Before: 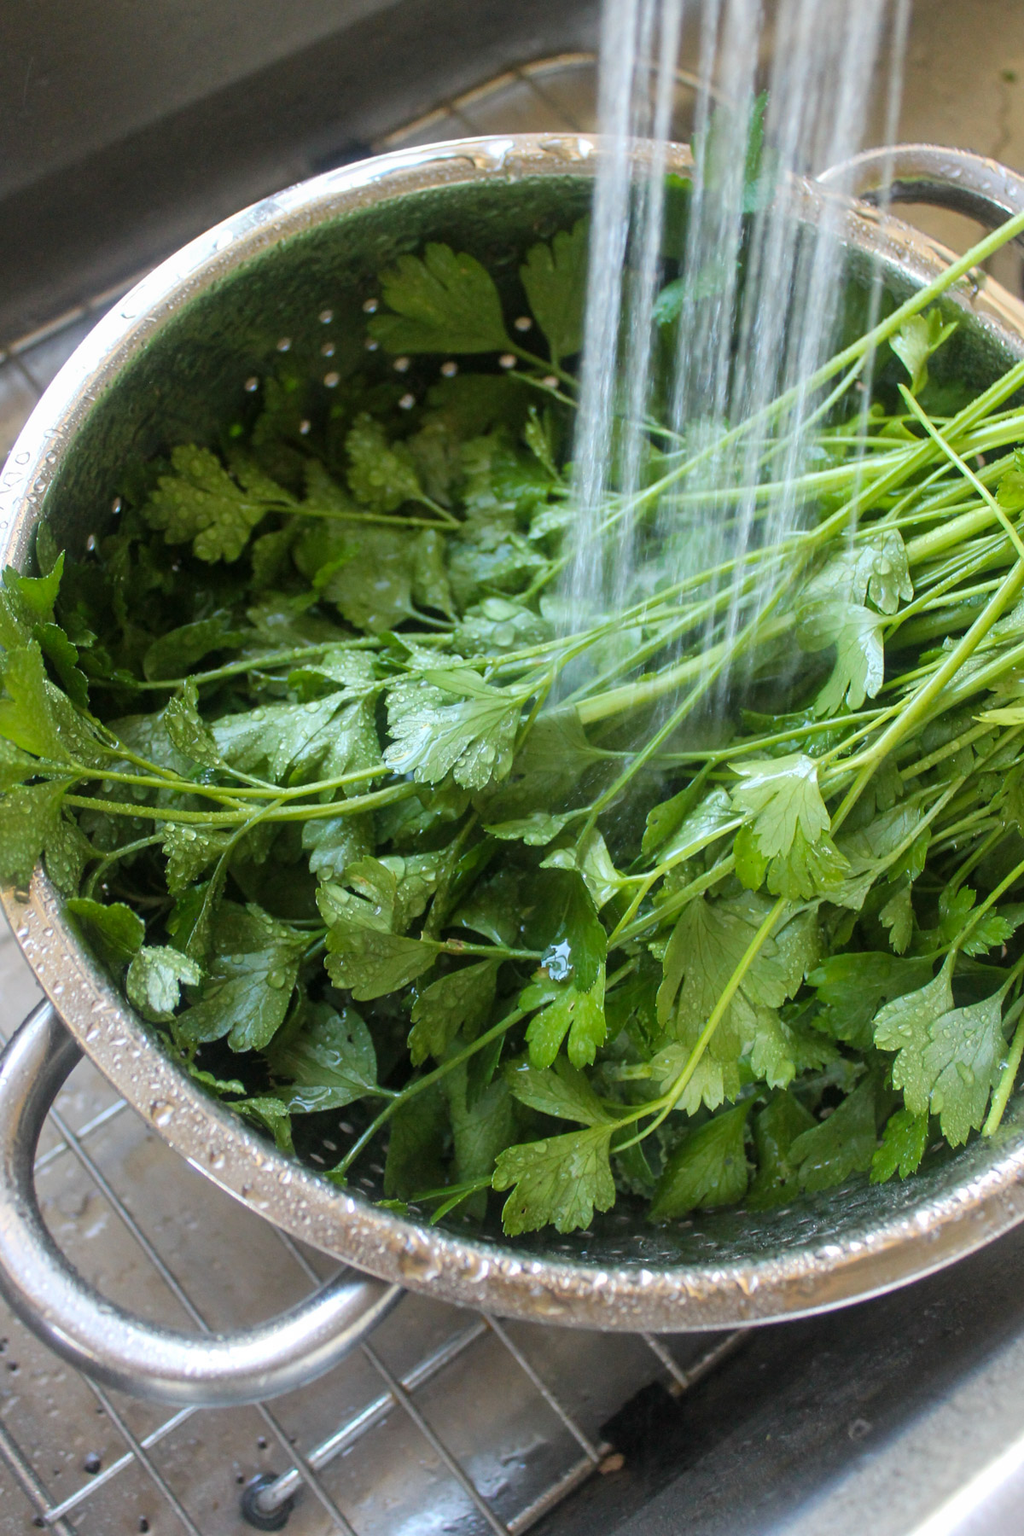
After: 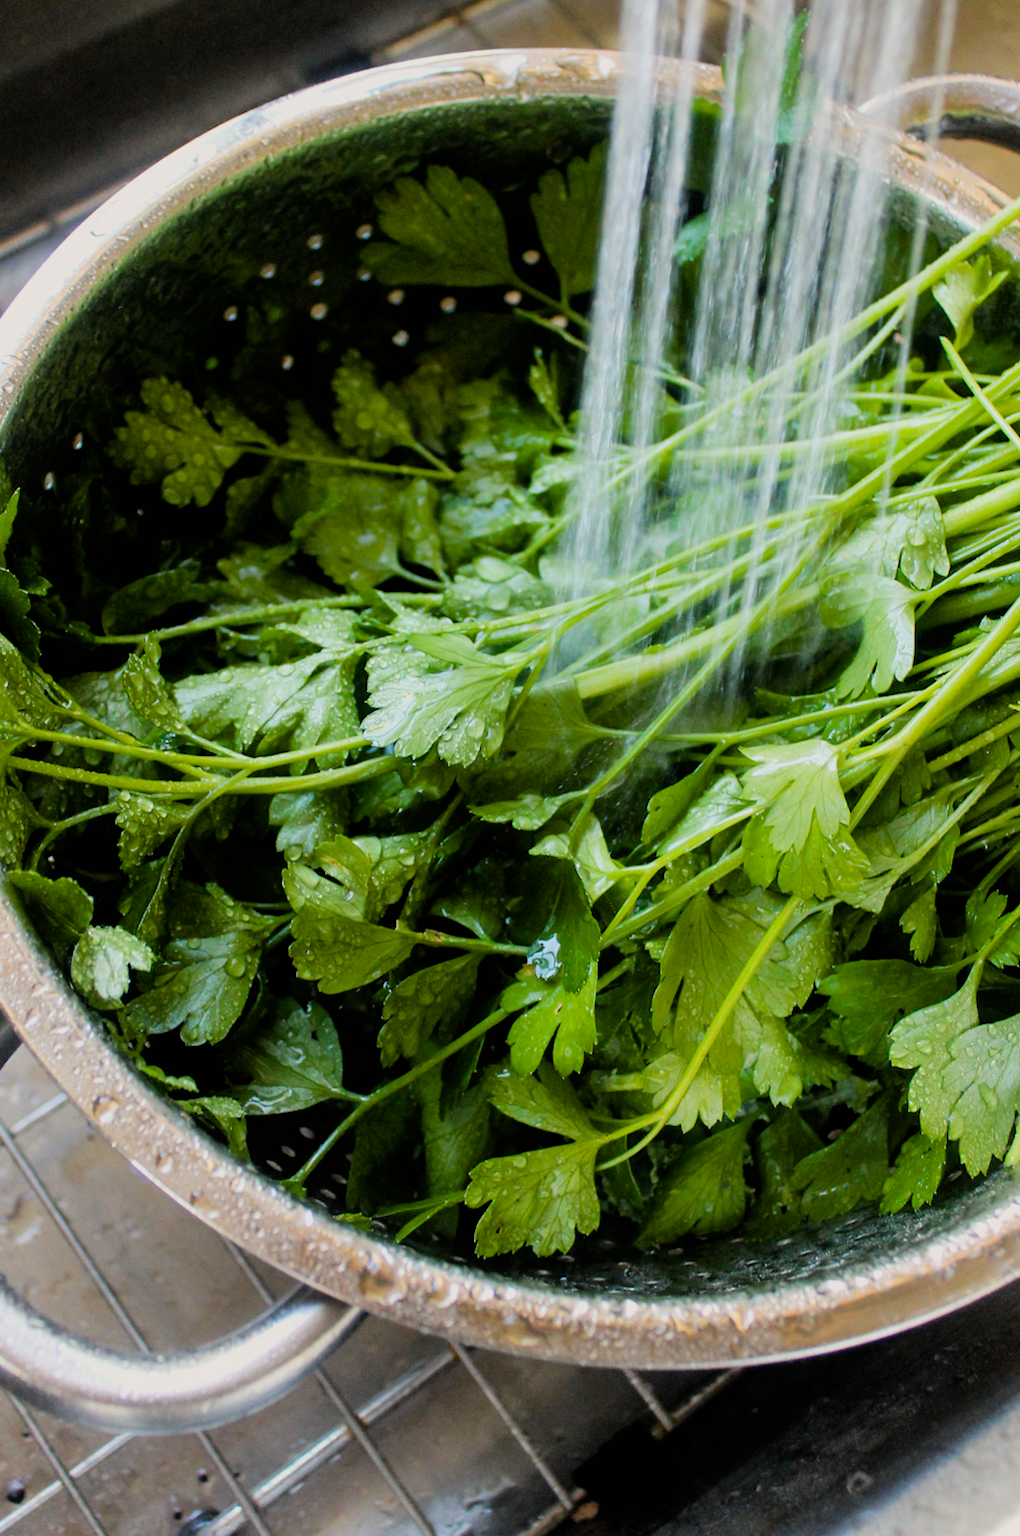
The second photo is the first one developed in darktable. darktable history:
crop and rotate: angle -1.95°, left 3.141%, top 3.672%, right 1.522%, bottom 0.639%
filmic rgb: black relative exposure -5.05 EV, white relative exposure 3.98 EV, threshold 2.99 EV, hardness 2.88, contrast 1.299, highlights saturation mix -31.43%, enable highlight reconstruction true
color balance rgb: shadows lift › hue 87.37°, highlights gain › chroma 2.01%, highlights gain › hue 65.83°, linear chroma grading › global chroma 14.403%, perceptual saturation grading › global saturation 15.202%, perceptual saturation grading › highlights -19.653%, perceptual saturation grading › shadows 19.712%
